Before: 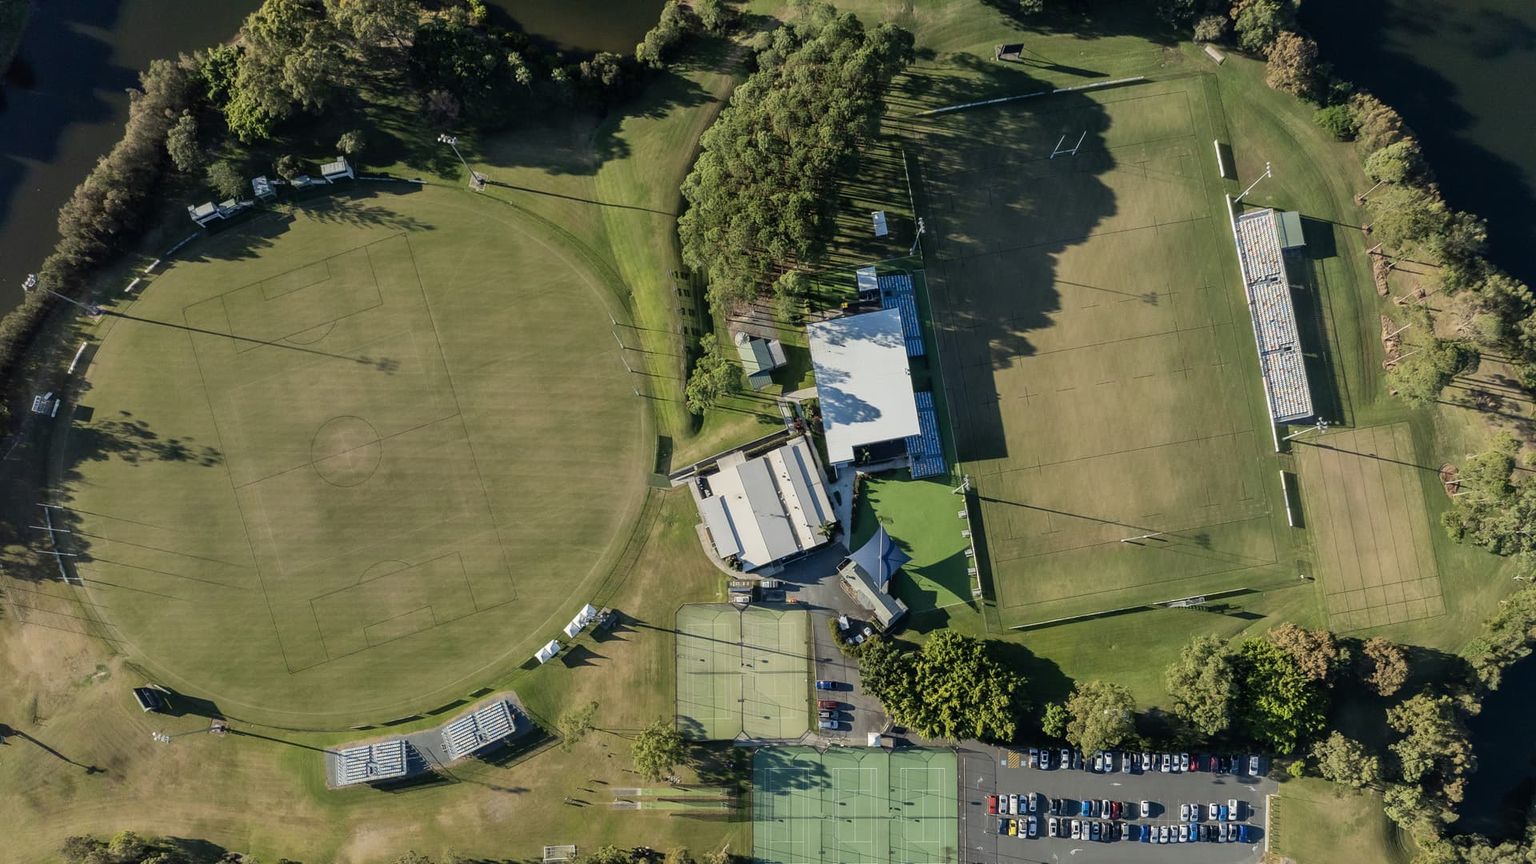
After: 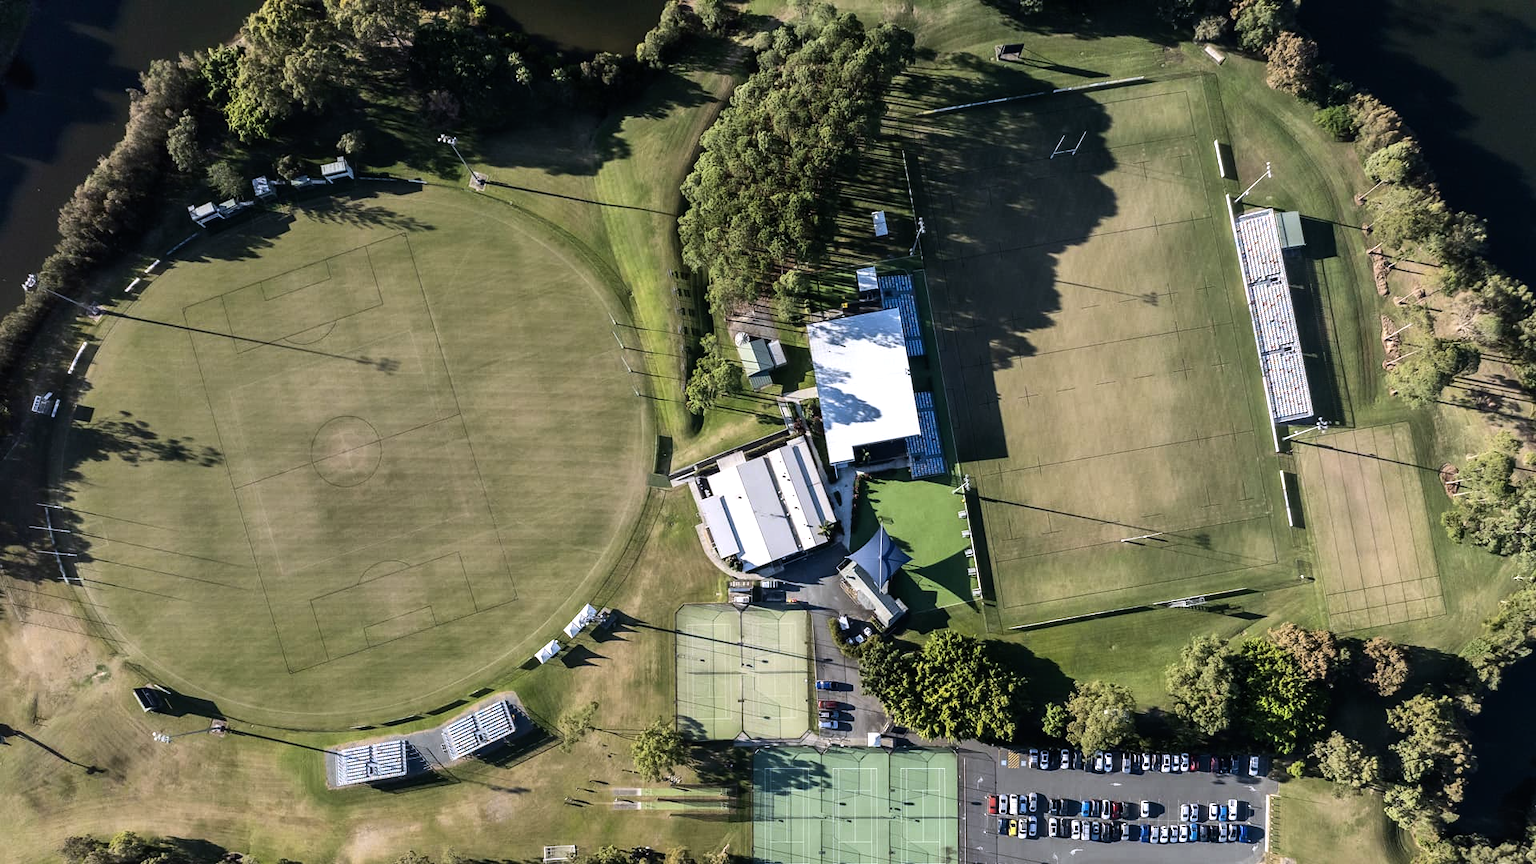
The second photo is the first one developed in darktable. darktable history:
tone equalizer: -8 EV -0.75 EV, -7 EV -0.7 EV, -6 EV -0.6 EV, -5 EV -0.4 EV, -3 EV 0.4 EV, -2 EV 0.6 EV, -1 EV 0.7 EV, +0 EV 0.75 EV, edges refinement/feathering 500, mask exposure compensation -1.57 EV, preserve details no
white balance: red 1.004, blue 1.096
